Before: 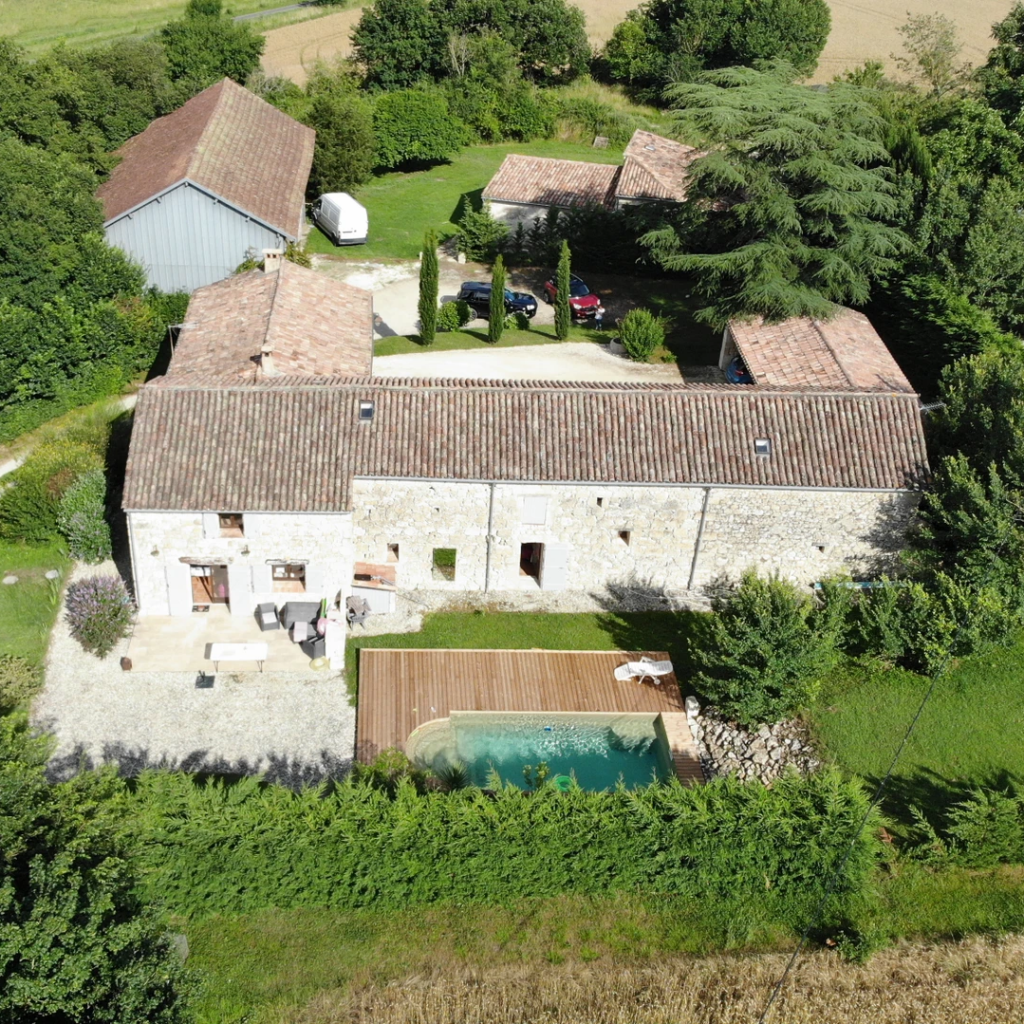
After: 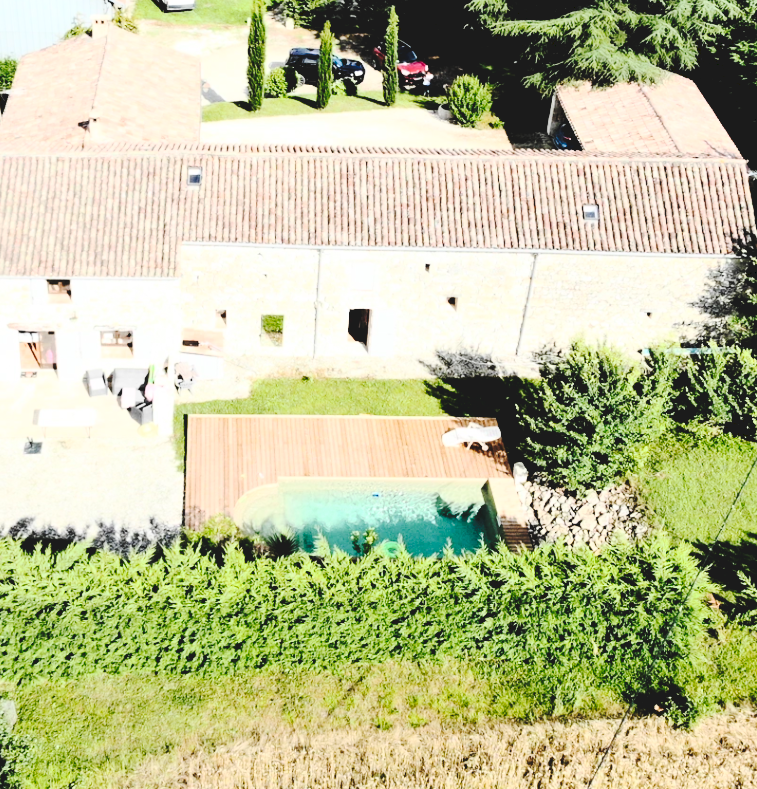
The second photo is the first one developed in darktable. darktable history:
crop: left 16.871%, top 22.857%, right 9.116%
tone curve: curves: ch0 [(0, 0) (0.003, 0.096) (0.011, 0.097) (0.025, 0.096) (0.044, 0.099) (0.069, 0.109) (0.1, 0.129) (0.136, 0.149) (0.177, 0.176) (0.224, 0.22) (0.277, 0.288) (0.335, 0.385) (0.399, 0.49) (0.468, 0.581) (0.543, 0.661) (0.623, 0.729) (0.709, 0.79) (0.801, 0.849) (0.898, 0.912) (1, 1)], preserve colors none
rgb curve: curves: ch0 [(0, 0) (0.21, 0.15) (0.24, 0.21) (0.5, 0.75) (0.75, 0.96) (0.89, 0.99) (1, 1)]; ch1 [(0, 0.02) (0.21, 0.13) (0.25, 0.2) (0.5, 0.67) (0.75, 0.9) (0.89, 0.97) (1, 1)]; ch2 [(0, 0.02) (0.21, 0.13) (0.25, 0.2) (0.5, 0.67) (0.75, 0.9) (0.89, 0.97) (1, 1)], compensate middle gray true
